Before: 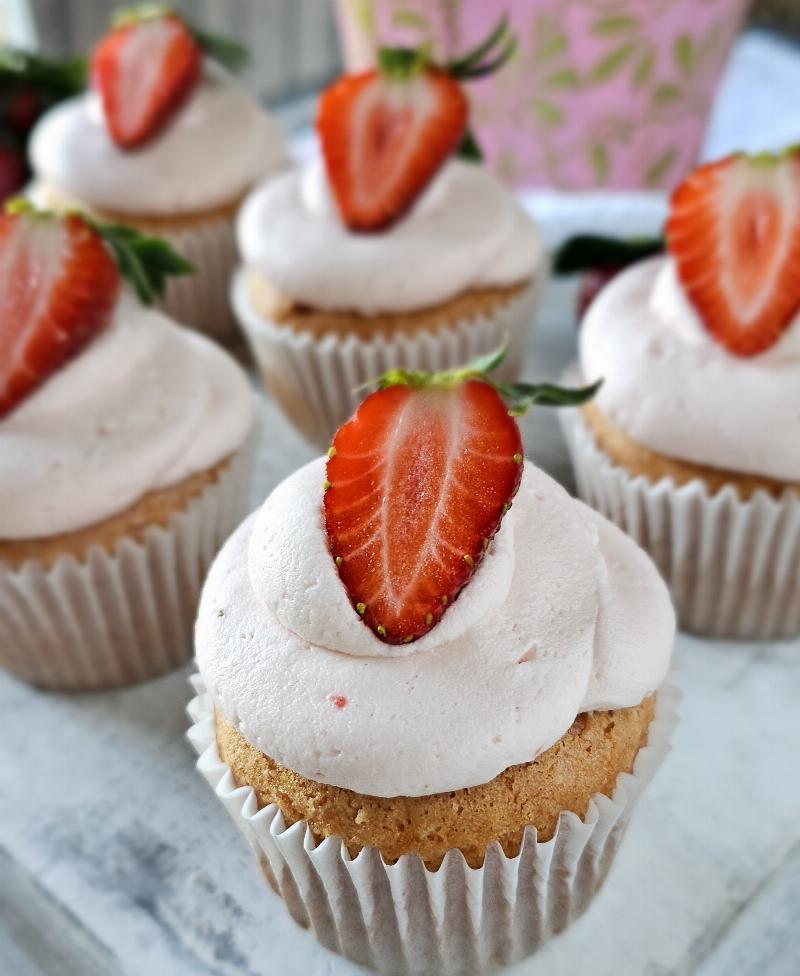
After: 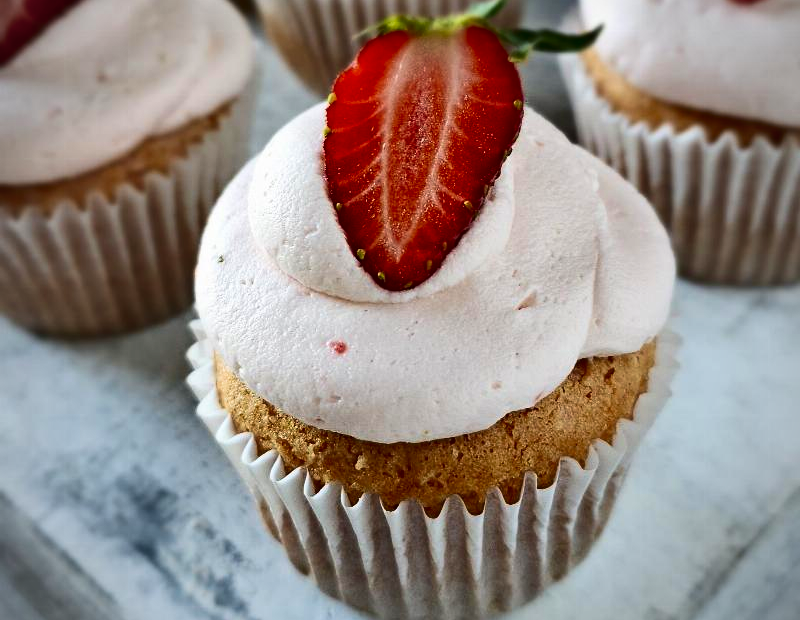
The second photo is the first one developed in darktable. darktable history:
vignetting: fall-off radius 60.92%
velvia: on, module defaults
contrast brightness saturation: contrast 0.19, brightness -0.24, saturation 0.11
crop and rotate: top 36.435%
